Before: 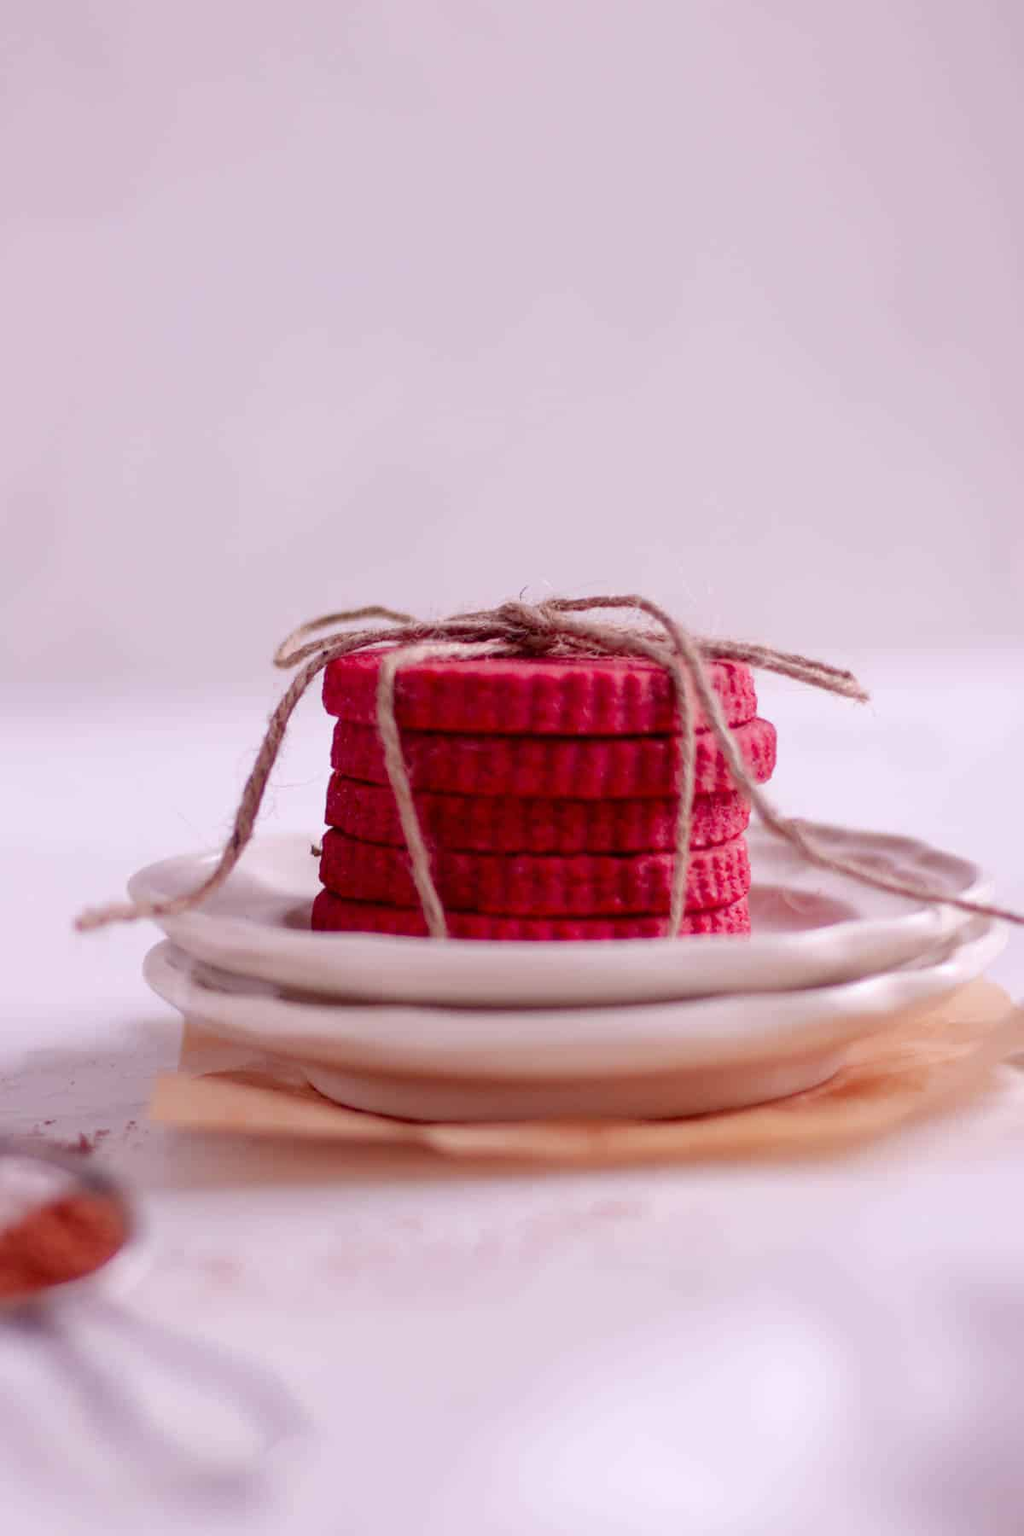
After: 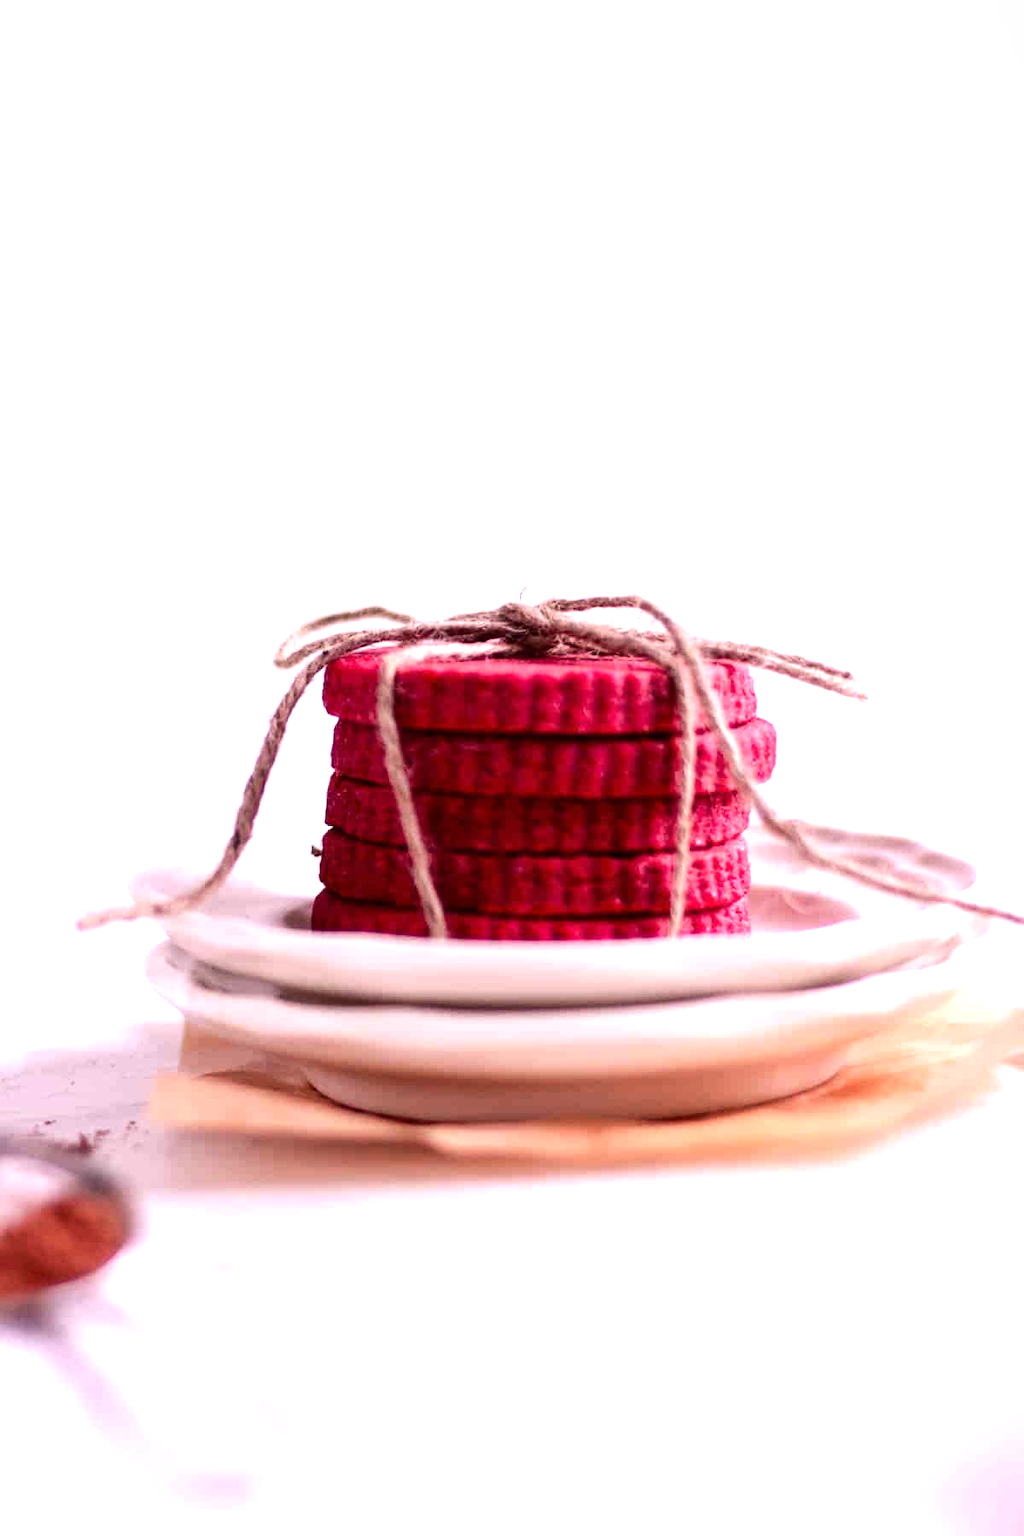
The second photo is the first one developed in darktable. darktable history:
exposure: exposure 0.2 EV, compensate highlight preservation false
tone equalizer: -8 EV -1.08 EV, -7 EV -1.01 EV, -6 EV -0.867 EV, -5 EV -0.578 EV, -3 EV 0.578 EV, -2 EV 0.867 EV, -1 EV 1.01 EV, +0 EV 1.08 EV, edges refinement/feathering 500, mask exposure compensation -1.57 EV, preserve details no
